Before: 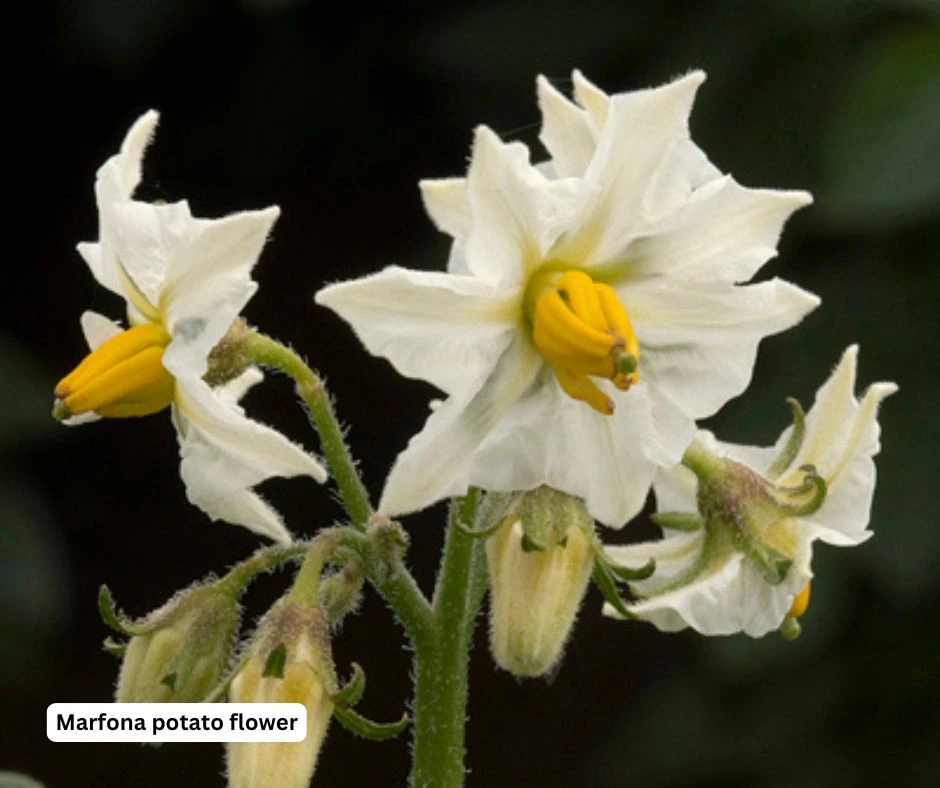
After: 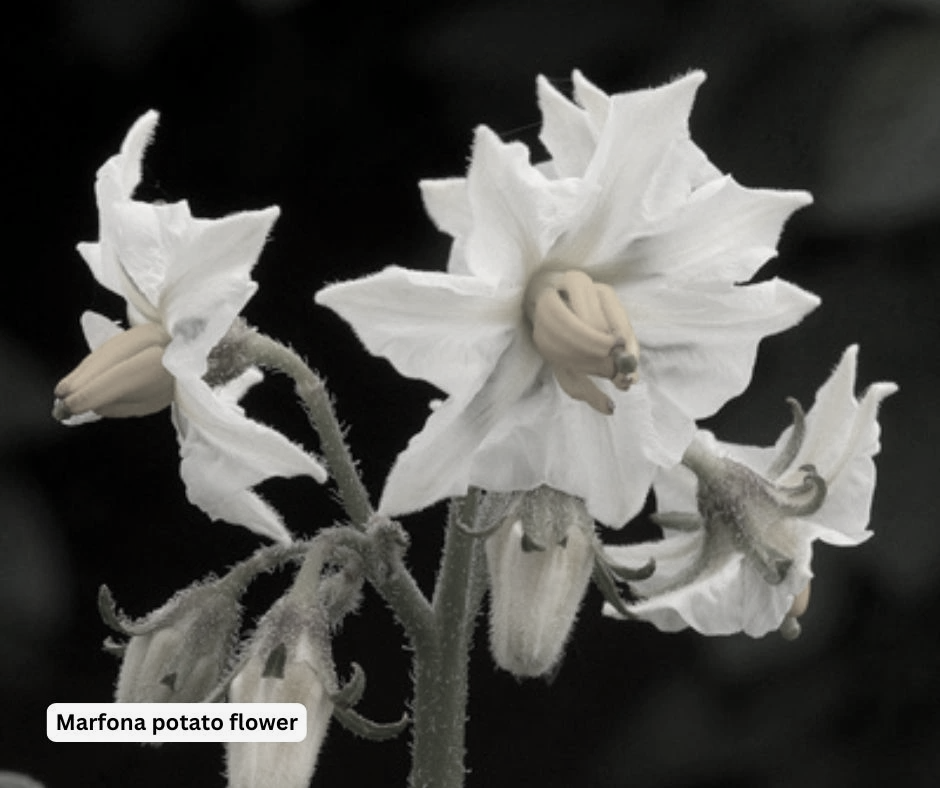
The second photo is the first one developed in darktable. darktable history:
exposure: exposure -0.116 EV, compensate highlight preservation false
color correction: highlights b* -0.005, saturation 0.151
